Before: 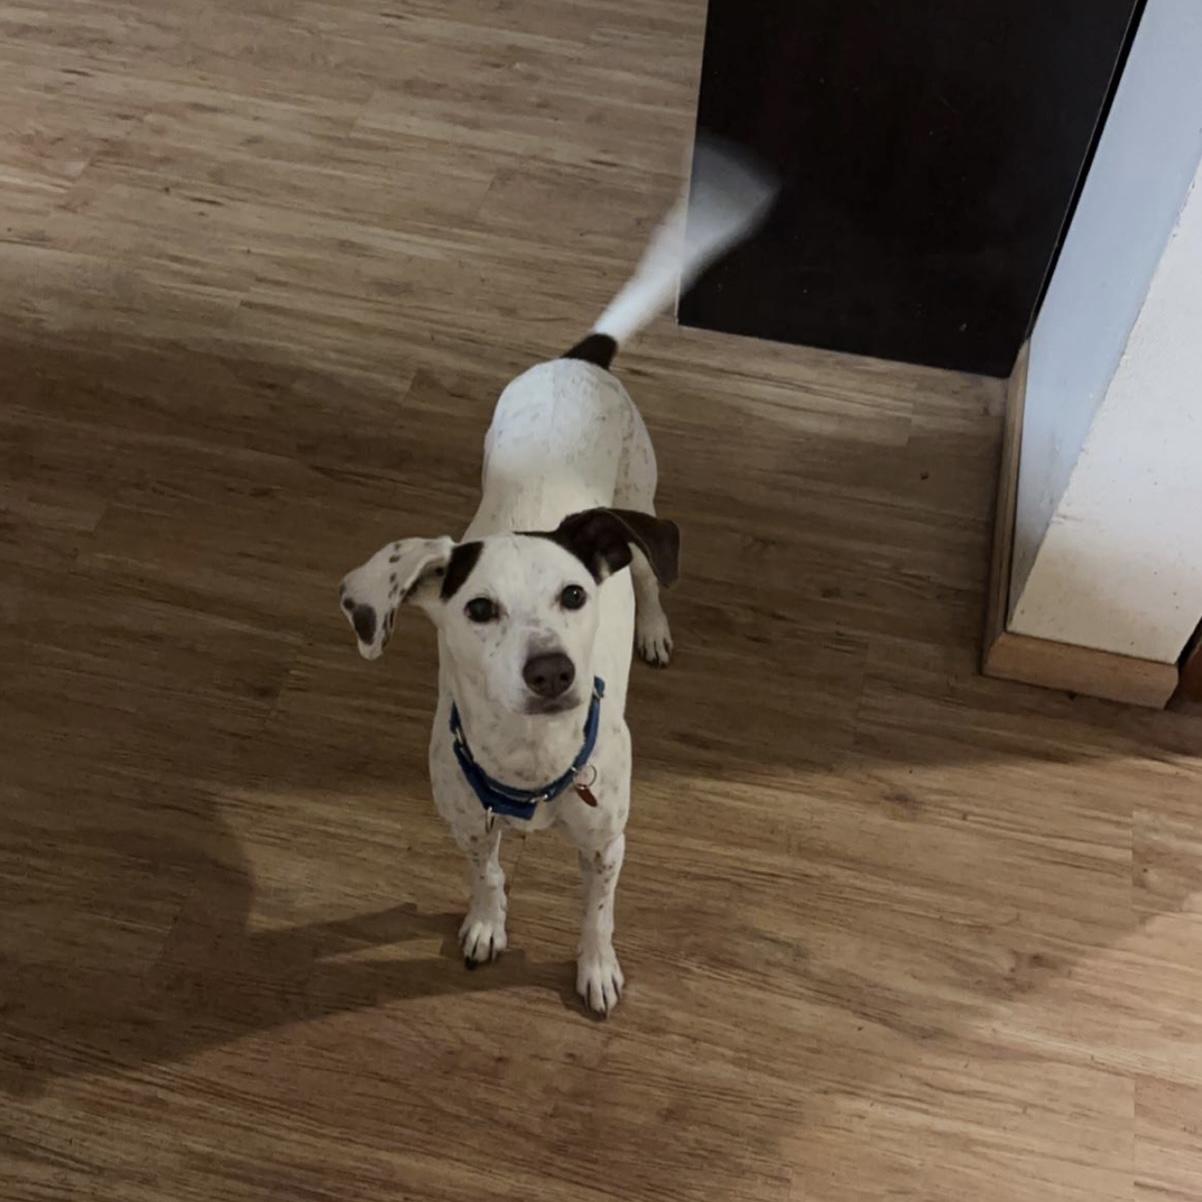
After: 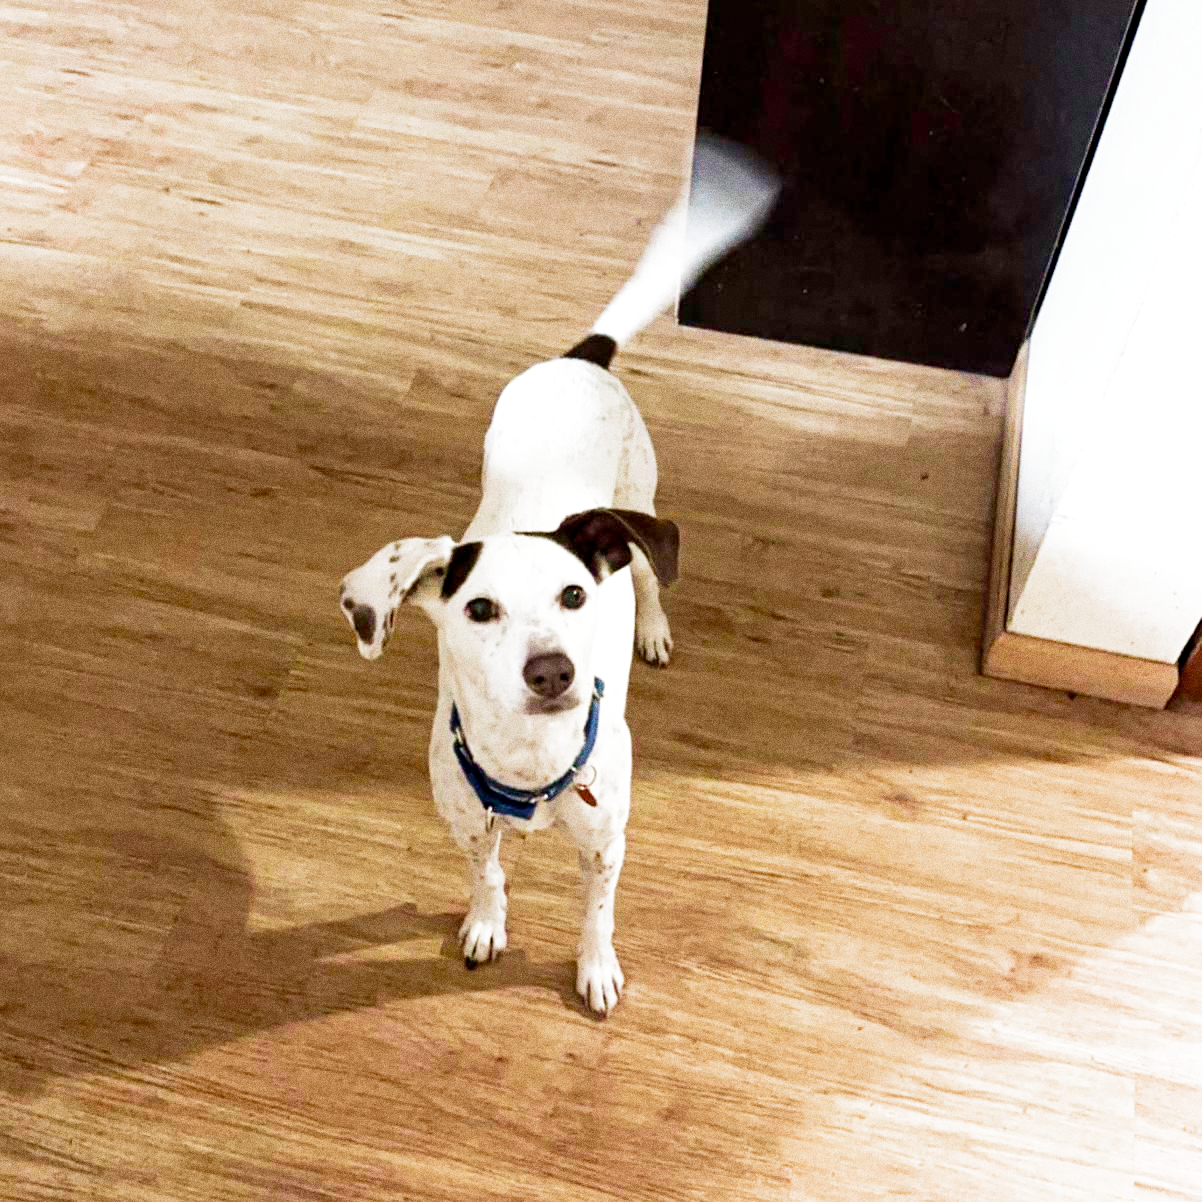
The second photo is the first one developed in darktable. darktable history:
filmic rgb: middle gray luminance 9.23%, black relative exposure -10.55 EV, white relative exposure 3.45 EV, threshold 6 EV, target black luminance 0%, hardness 5.98, latitude 59.69%, contrast 1.087, highlights saturation mix 5%, shadows ↔ highlights balance 29.23%, add noise in highlights 0, preserve chrominance no, color science v3 (2019), use custom middle-gray values true, iterations of high-quality reconstruction 0, contrast in highlights soft, enable highlight reconstruction true
grain: coarseness 0.09 ISO, strength 40%
exposure: black level correction 0.001, exposure 1.116 EV, compensate highlight preservation false
velvia: on, module defaults
